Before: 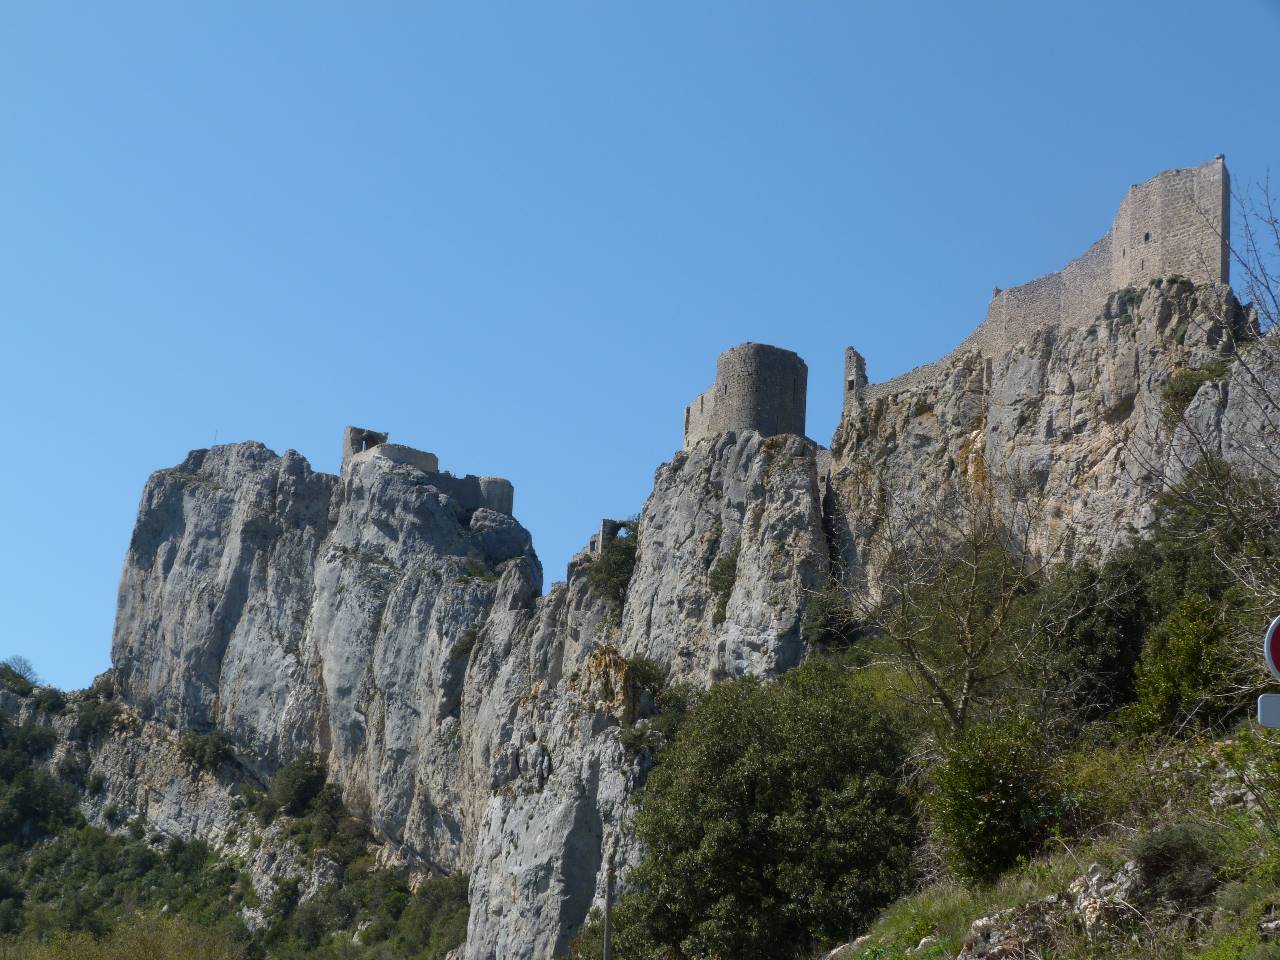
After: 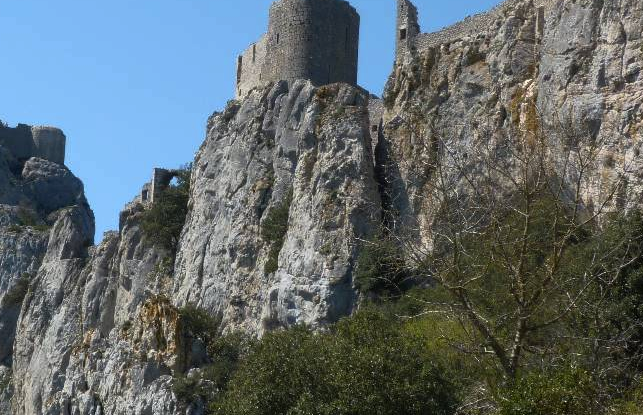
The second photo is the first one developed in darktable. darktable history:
base curve: curves: ch0 [(0, 0) (0.257, 0.25) (0.482, 0.586) (0.757, 0.871) (1, 1)]
crop: left 35.03%, top 36.625%, right 14.663%, bottom 20.057%
